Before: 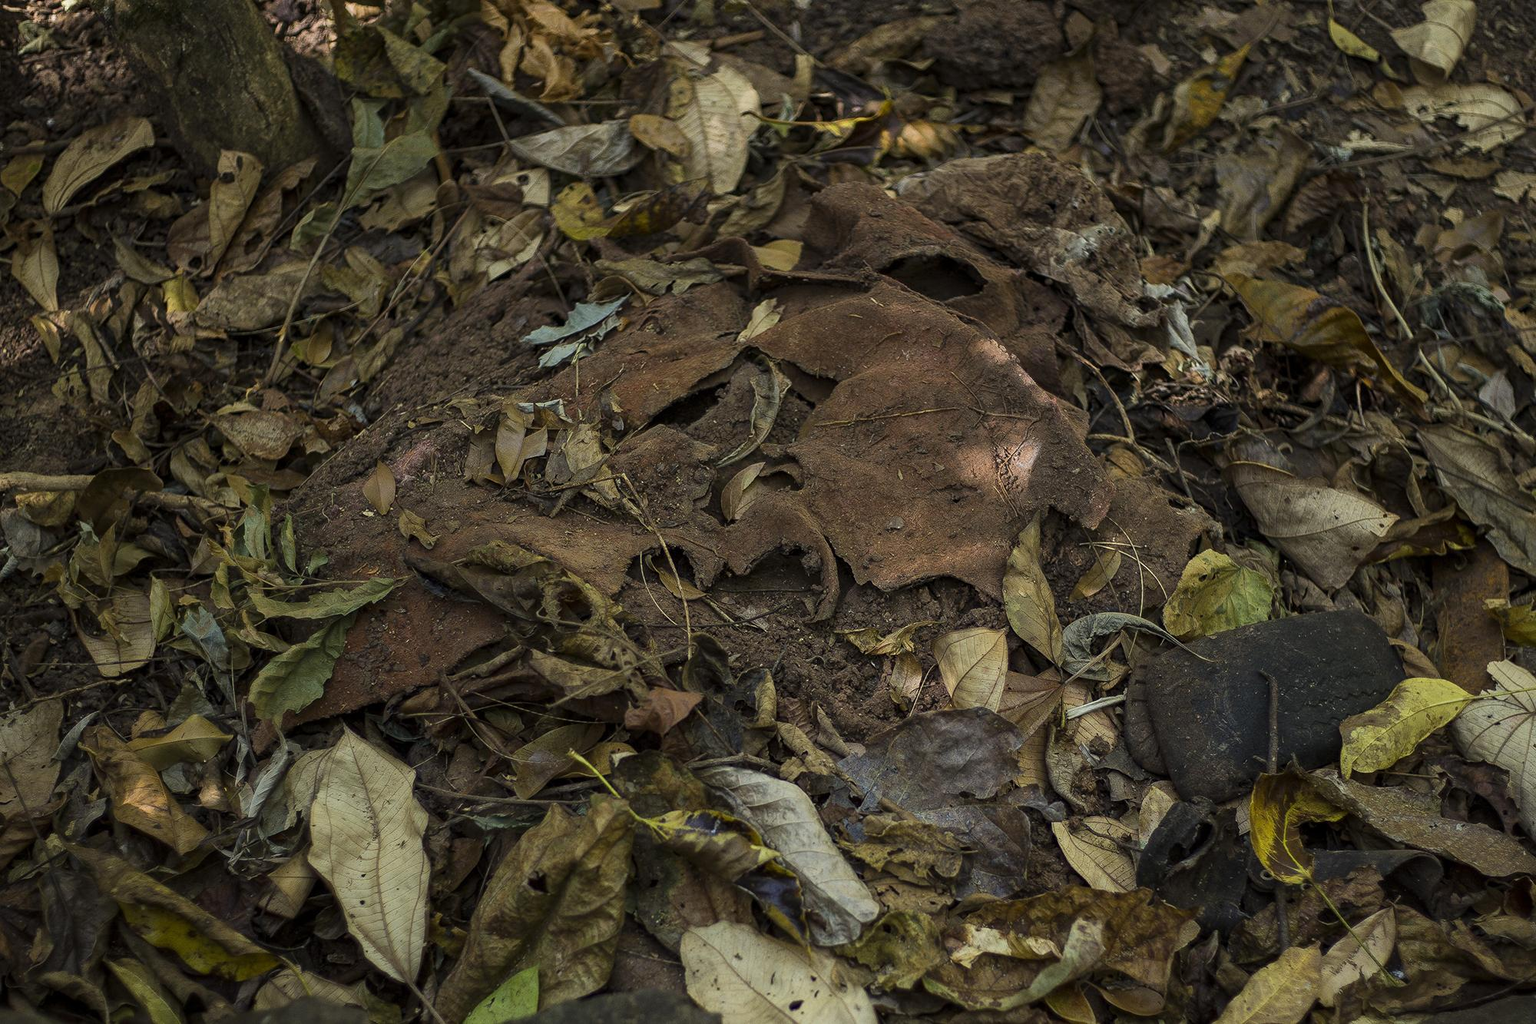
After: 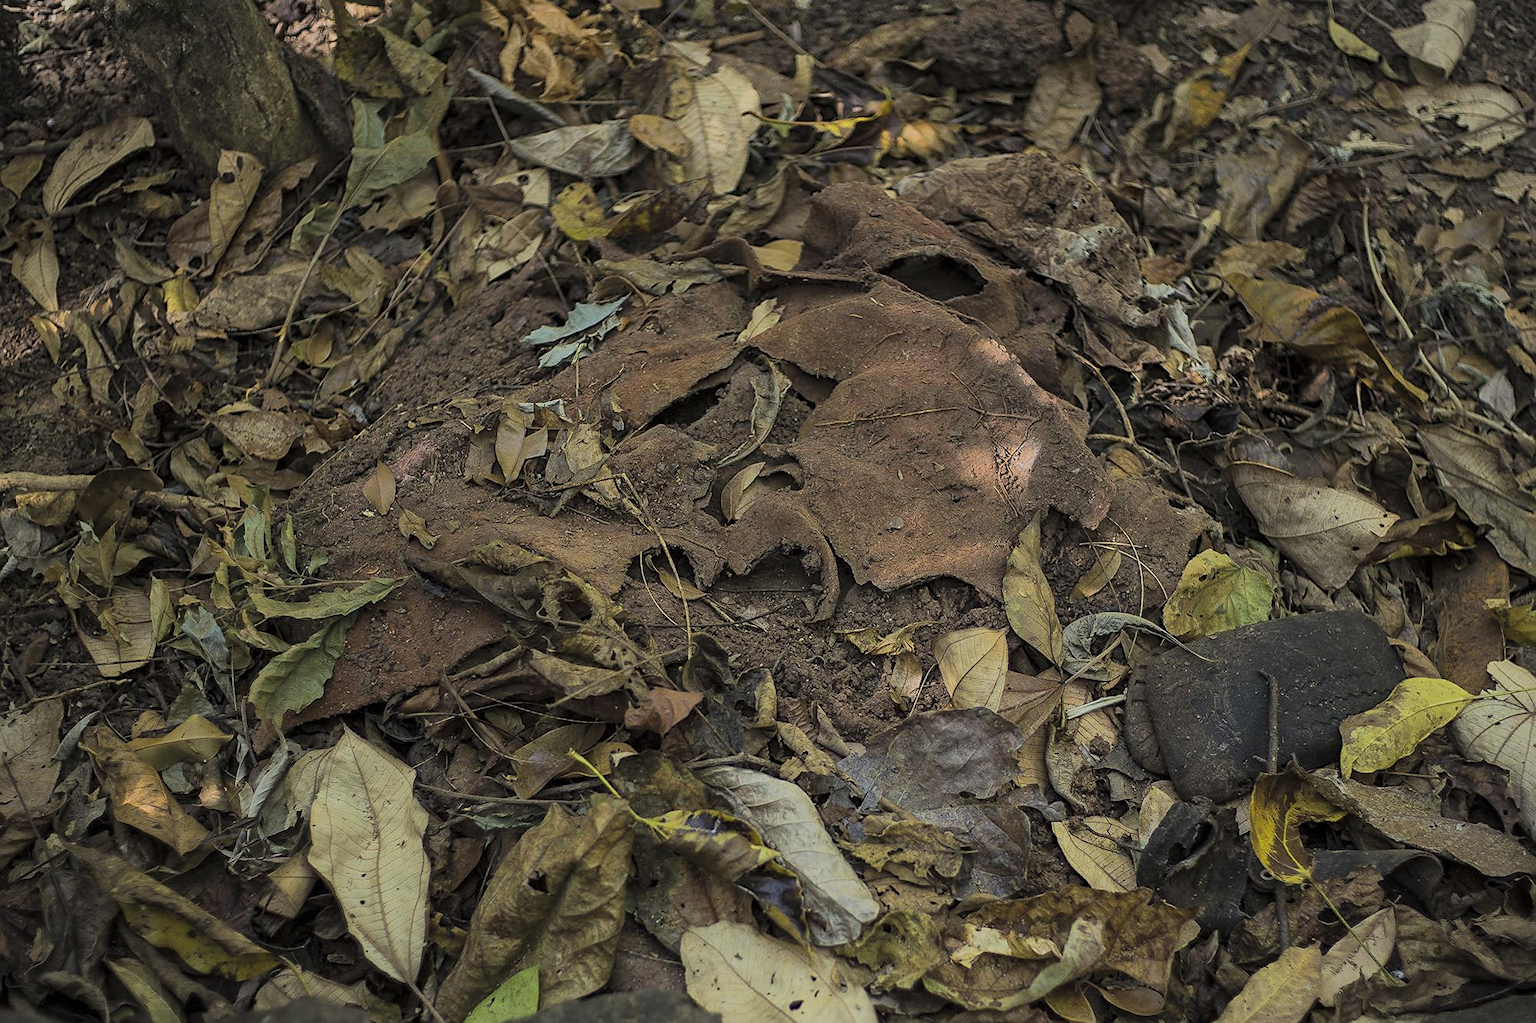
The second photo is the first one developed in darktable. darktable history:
sharpen: radius 1.864, amount 0.398, threshold 1.271
vignetting: fall-off start 100%, brightness -0.282, width/height ratio 1.31
global tonemap: drago (0.7, 100)
tone equalizer: -8 EV -0.417 EV, -7 EV -0.389 EV, -6 EV -0.333 EV, -5 EV -0.222 EV, -3 EV 0.222 EV, -2 EV 0.333 EV, -1 EV 0.389 EV, +0 EV 0.417 EV, edges refinement/feathering 500, mask exposure compensation -1.57 EV, preserve details no
